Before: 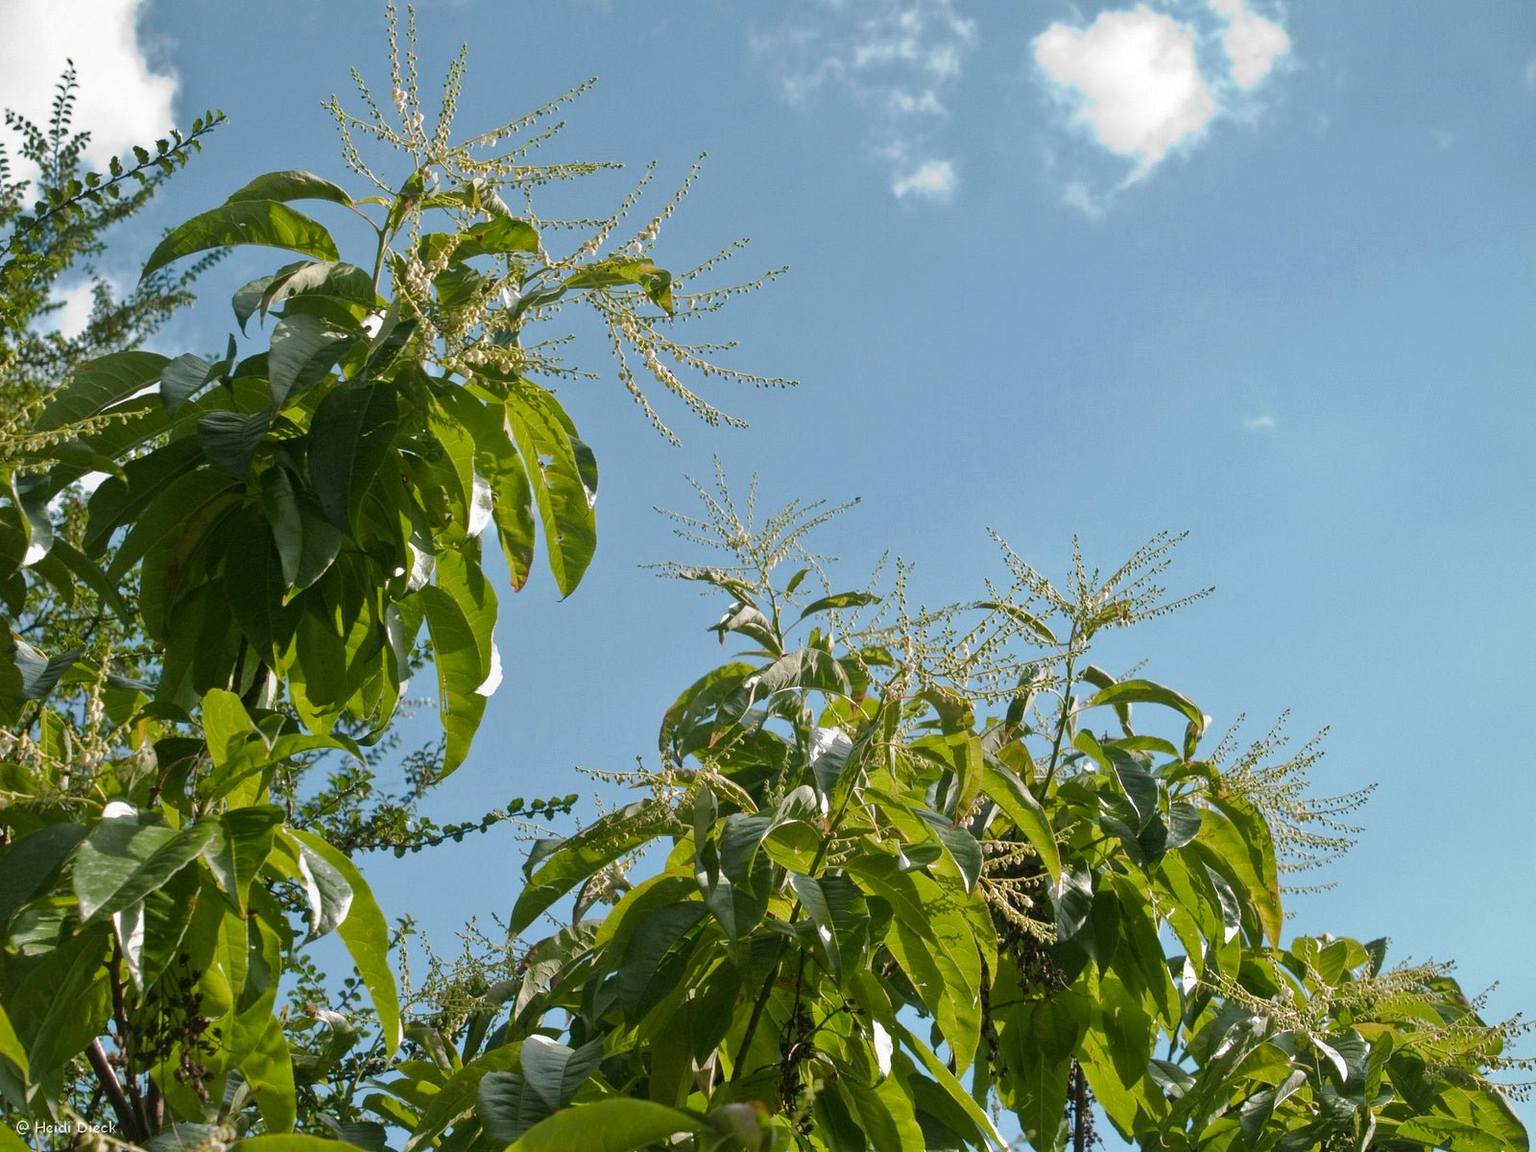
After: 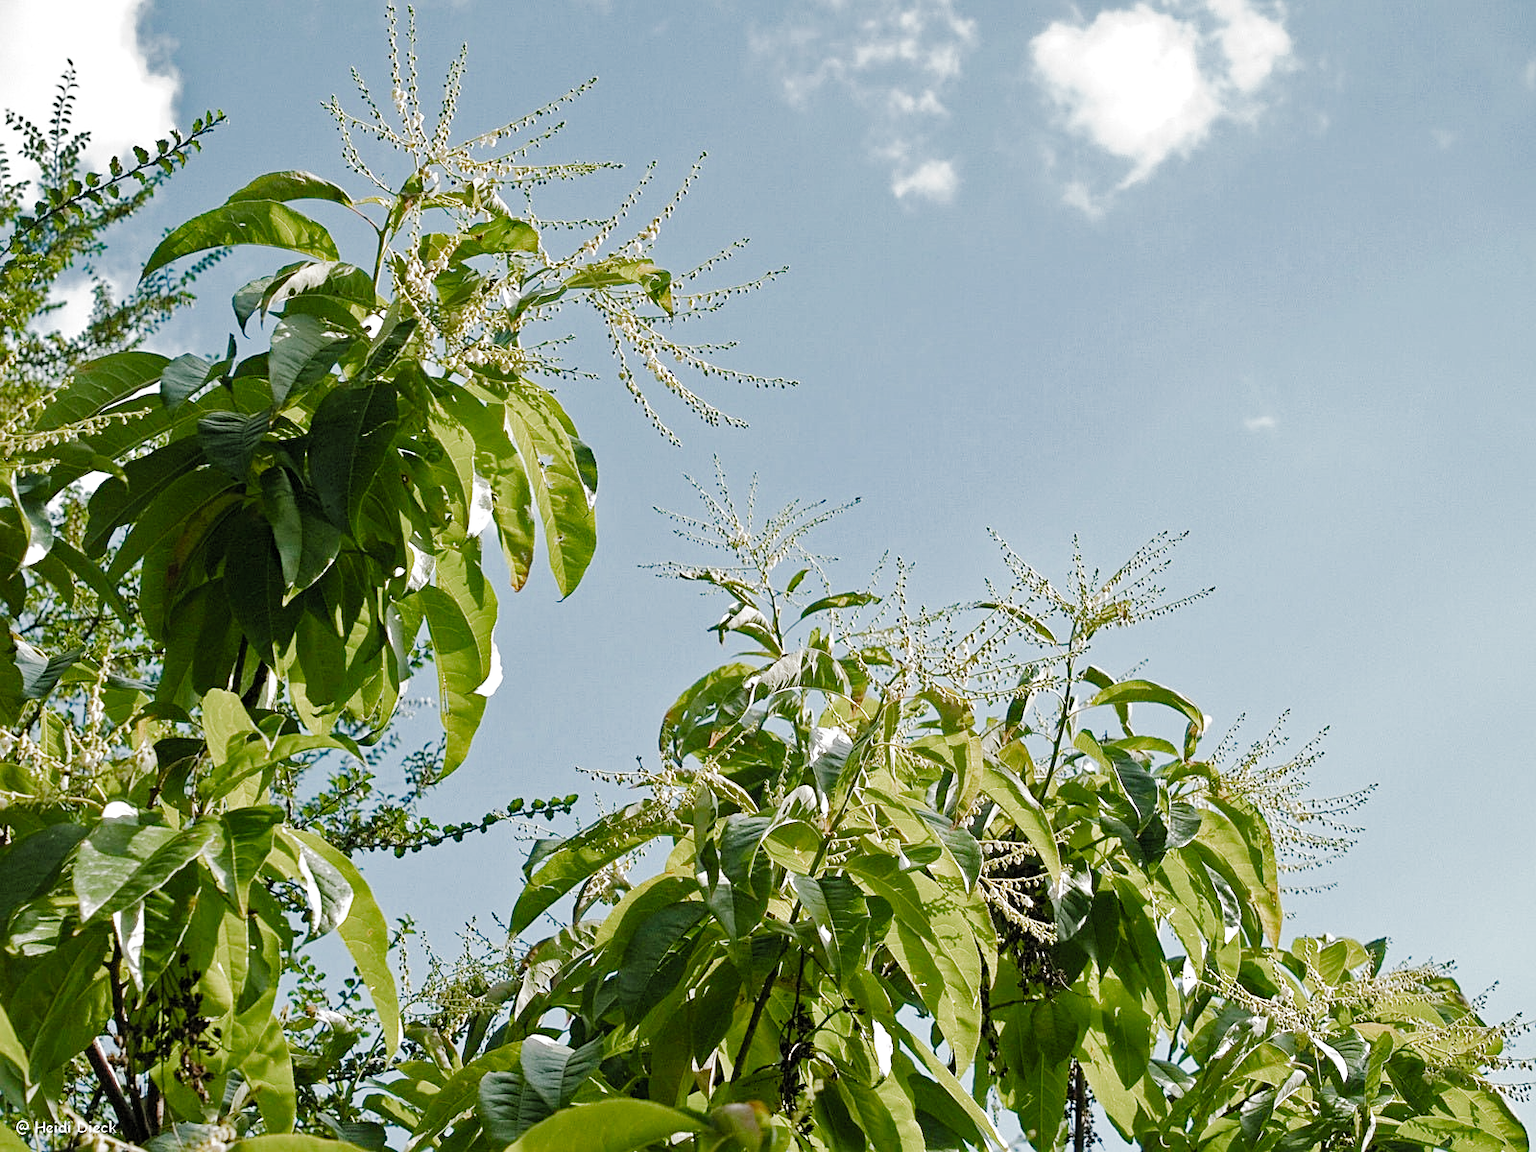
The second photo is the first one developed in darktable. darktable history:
sharpen: on, module defaults
color zones: curves: ch0 [(0, 0.5) (0.143, 0.5) (0.286, 0.5) (0.429, 0.495) (0.571, 0.437) (0.714, 0.44) (0.857, 0.496) (1, 0.5)]
haze removal: strength 0.25, distance 0.25, compatibility mode true, adaptive false
contrast equalizer: y [[0.518, 0.517, 0.501, 0.5, 0.5, 0.5], [0.5 ×6], [0.5 ×6], [0 ×6], [0 ×6]]
filmic: grey point source 9.4, black point source -8.89, white point source 3.19, grey point target 18, white point target 100, output power 2.2, latitude stops 2, contrast 1.65, saturation 100, global saturation 100
